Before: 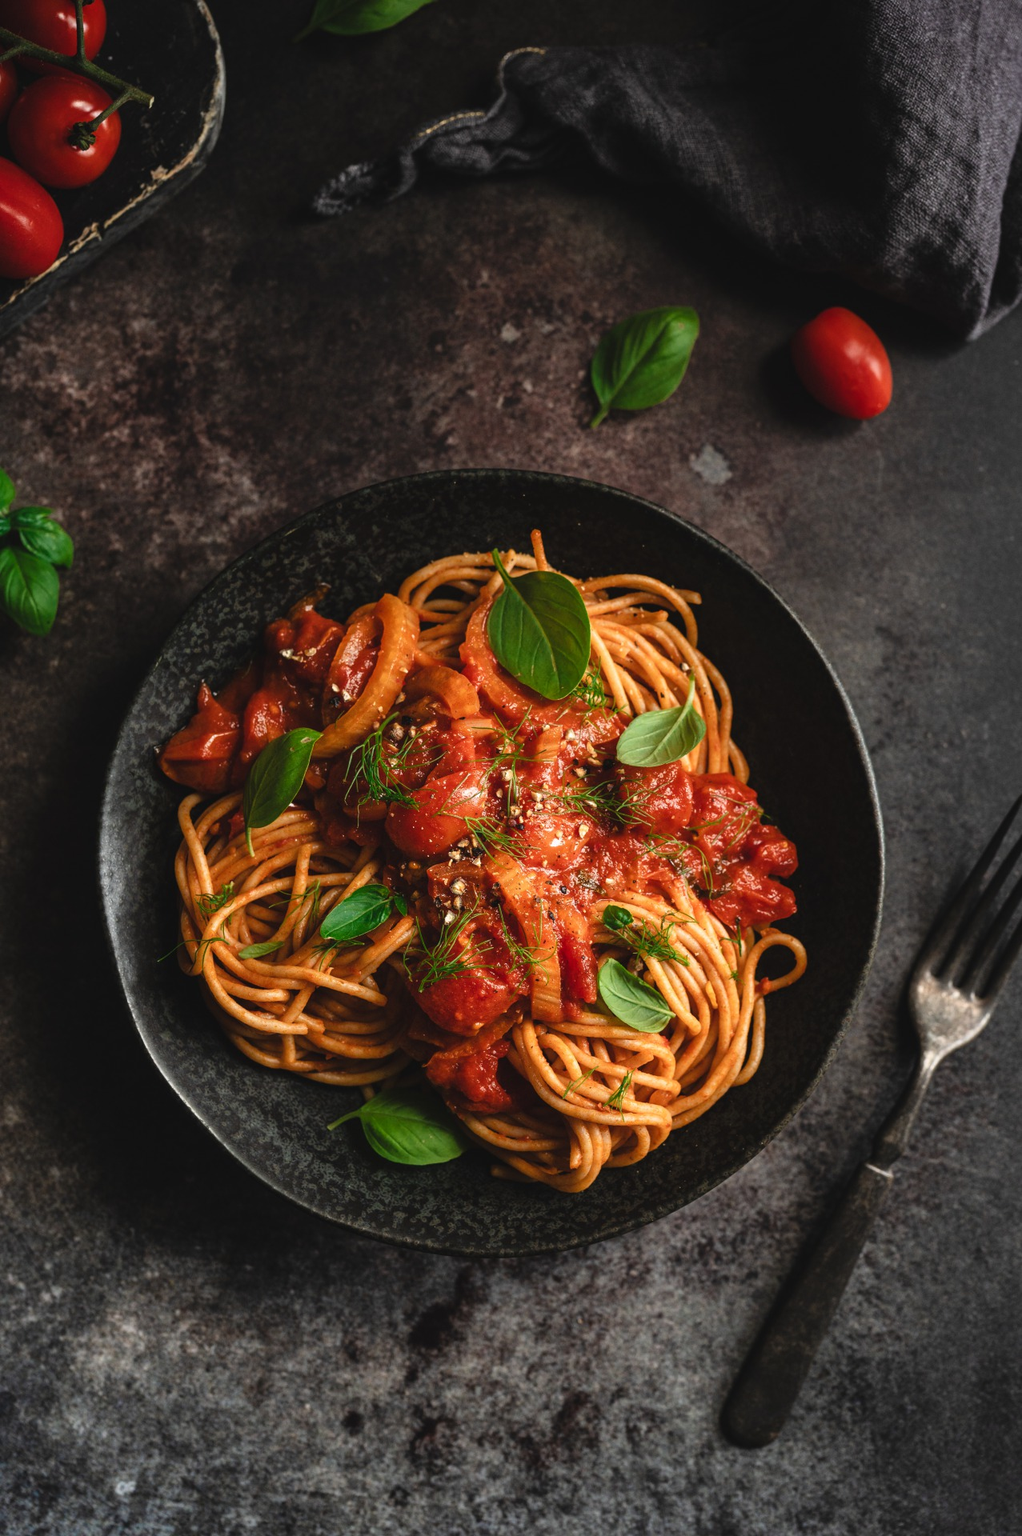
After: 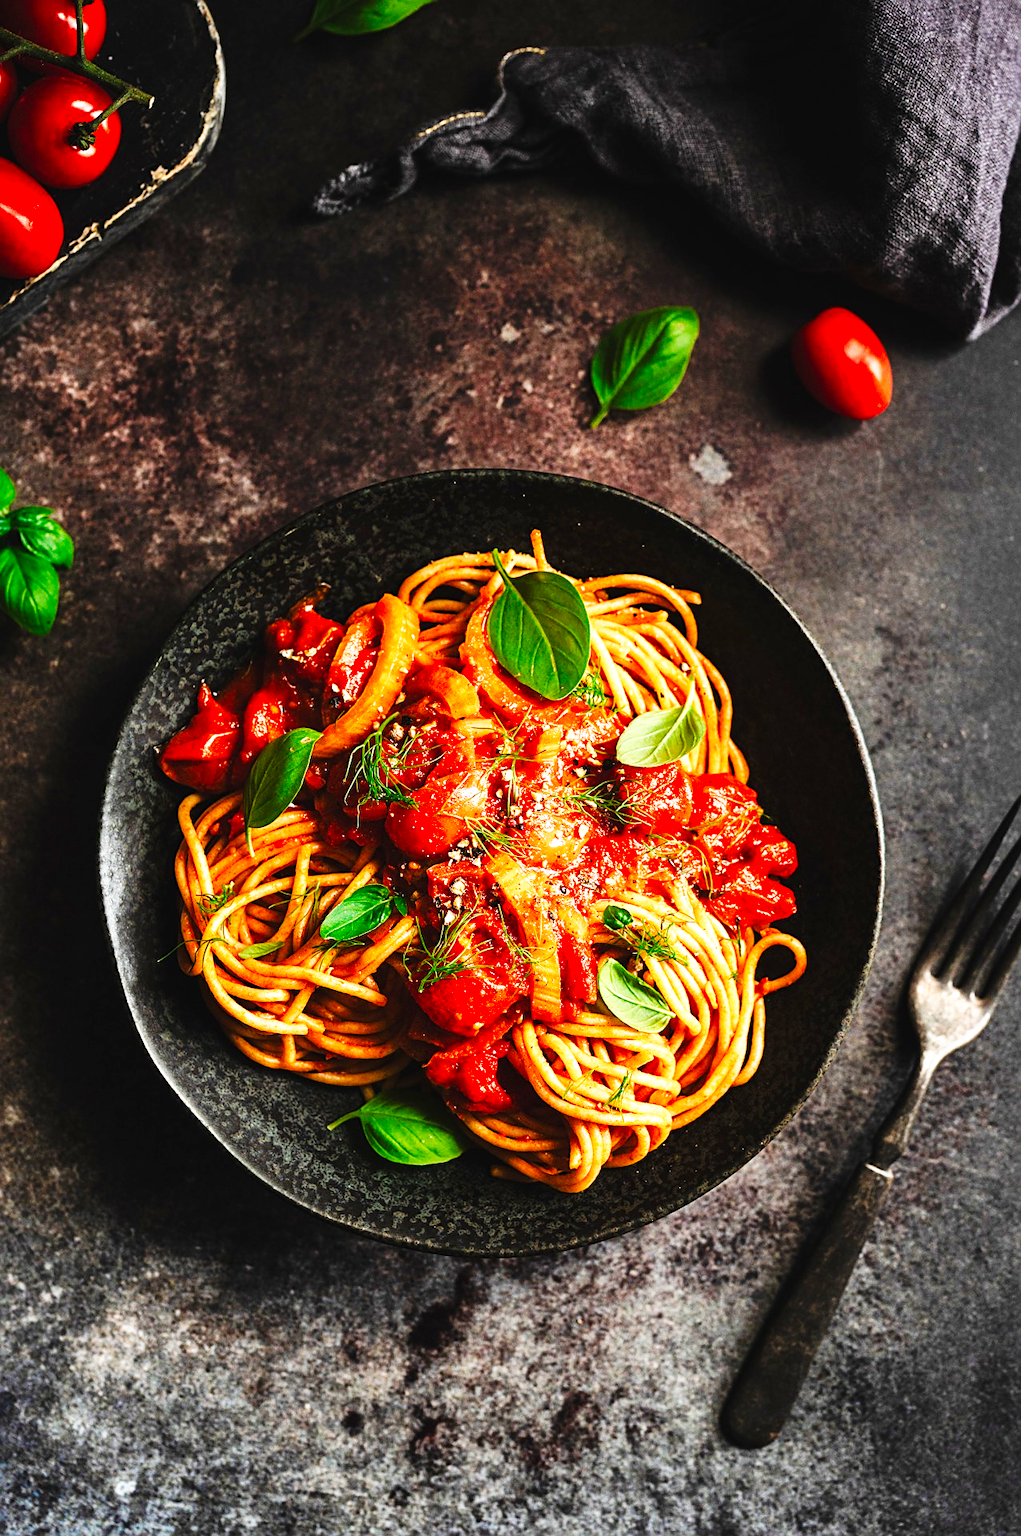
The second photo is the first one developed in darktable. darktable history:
base curve: curves: ch0 [(0, 0) (0.007, 0.004) (0.027, 0.03) (0.046, 0.07) (0.207, 0.54) (0.442, 0.872) (0.673, 0.972) (1, 1)], preserve colors none
exposure: exposure 0.292 EV, compensate highlight preservation false
sharpen: on, module defaults
contrast brightness saturation: saturation 0.18
